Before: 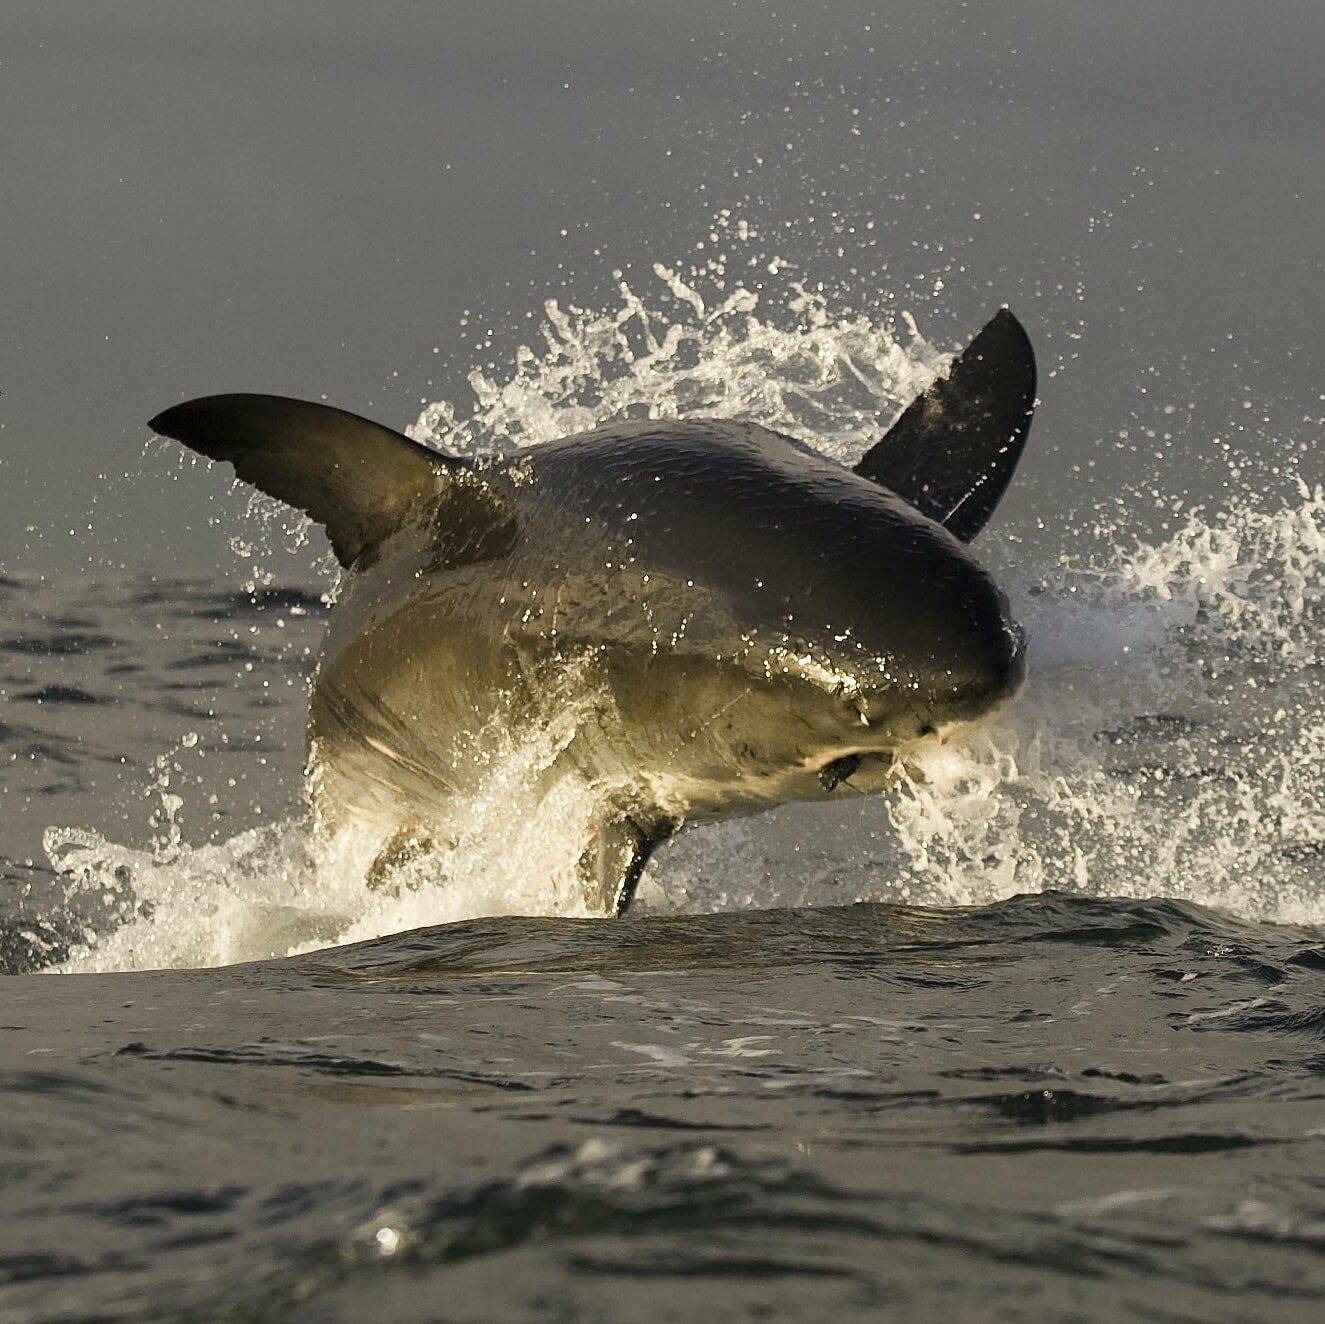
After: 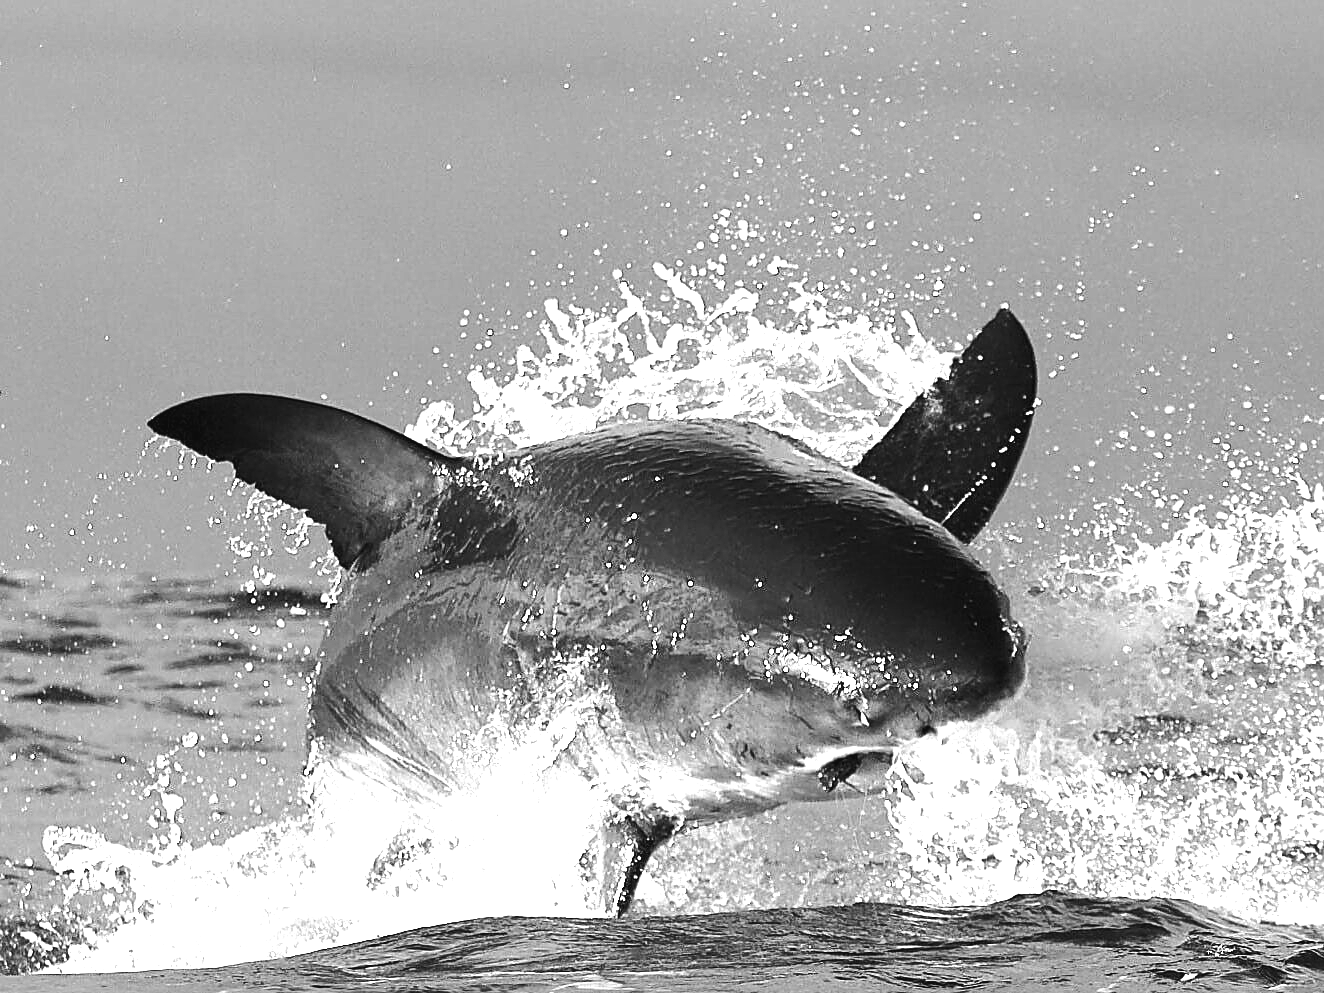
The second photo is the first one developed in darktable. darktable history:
exposure: black level correction 0.001, exposure 1 EV, compensate highlight preservation false
sharpen: on, module defaults
crop: bottom 24.967%
monochrome: on, module defaults
color balance rgb: global offset › luminance 0.71%, perceptual saturation grading › global saturation -11.5%, perceptual brilliance grading › highlights 17.77%, perceptual brilliance grading › mid-tones 31.71%, perceptual brilliance grading › shadows -31.01%, global vibrance 50%
